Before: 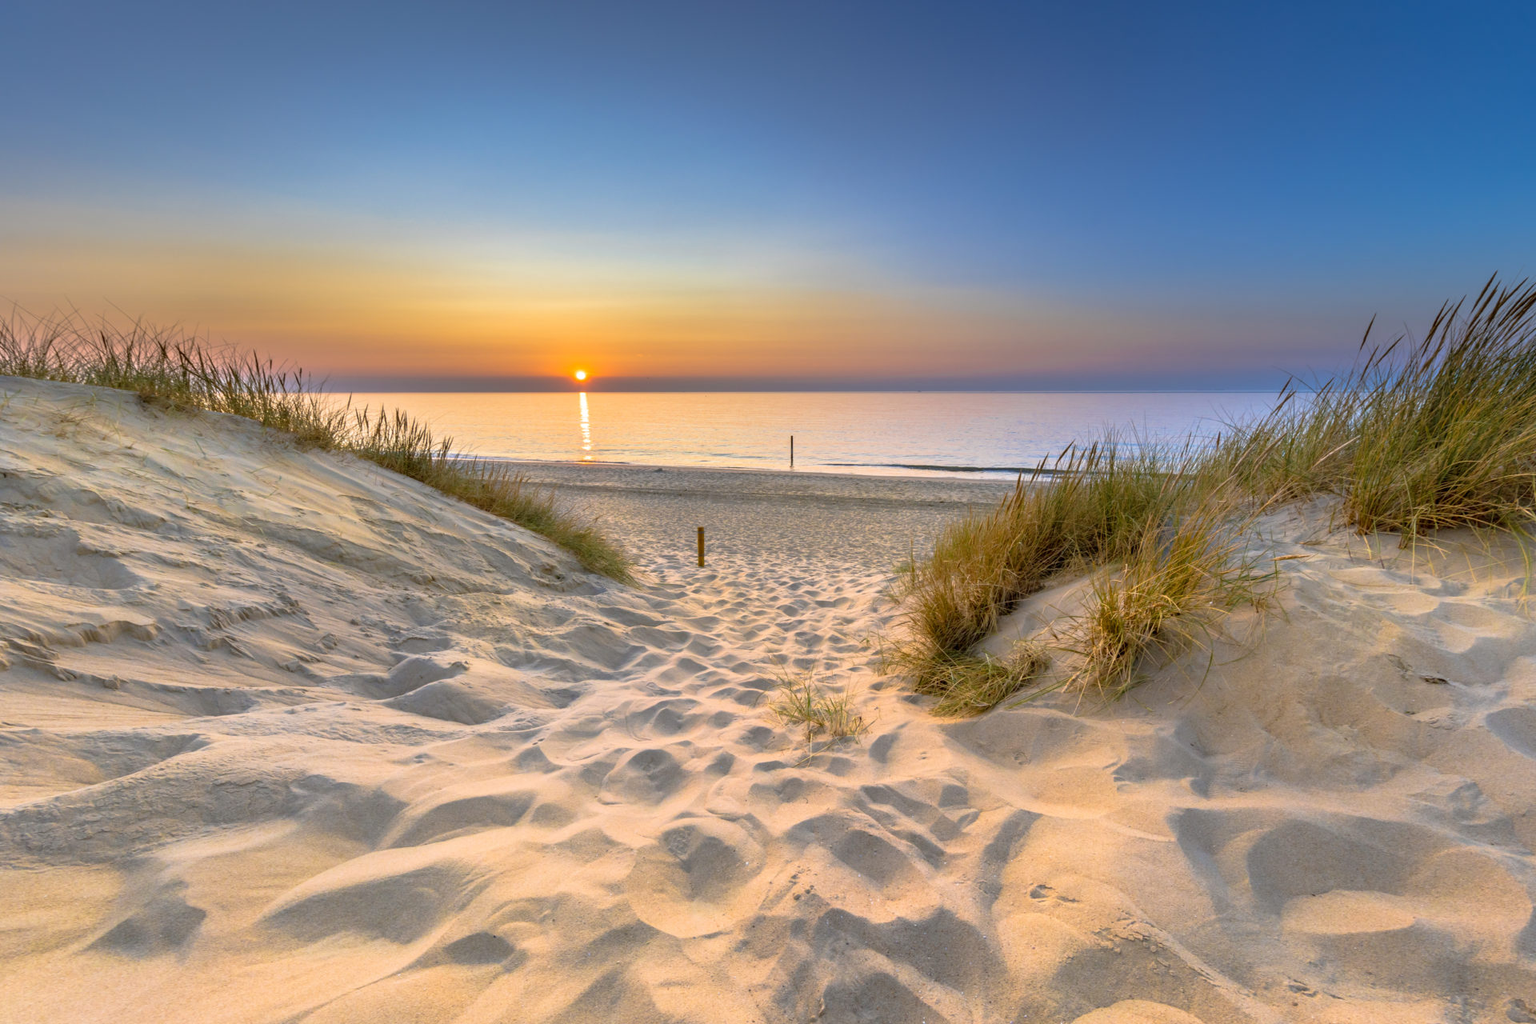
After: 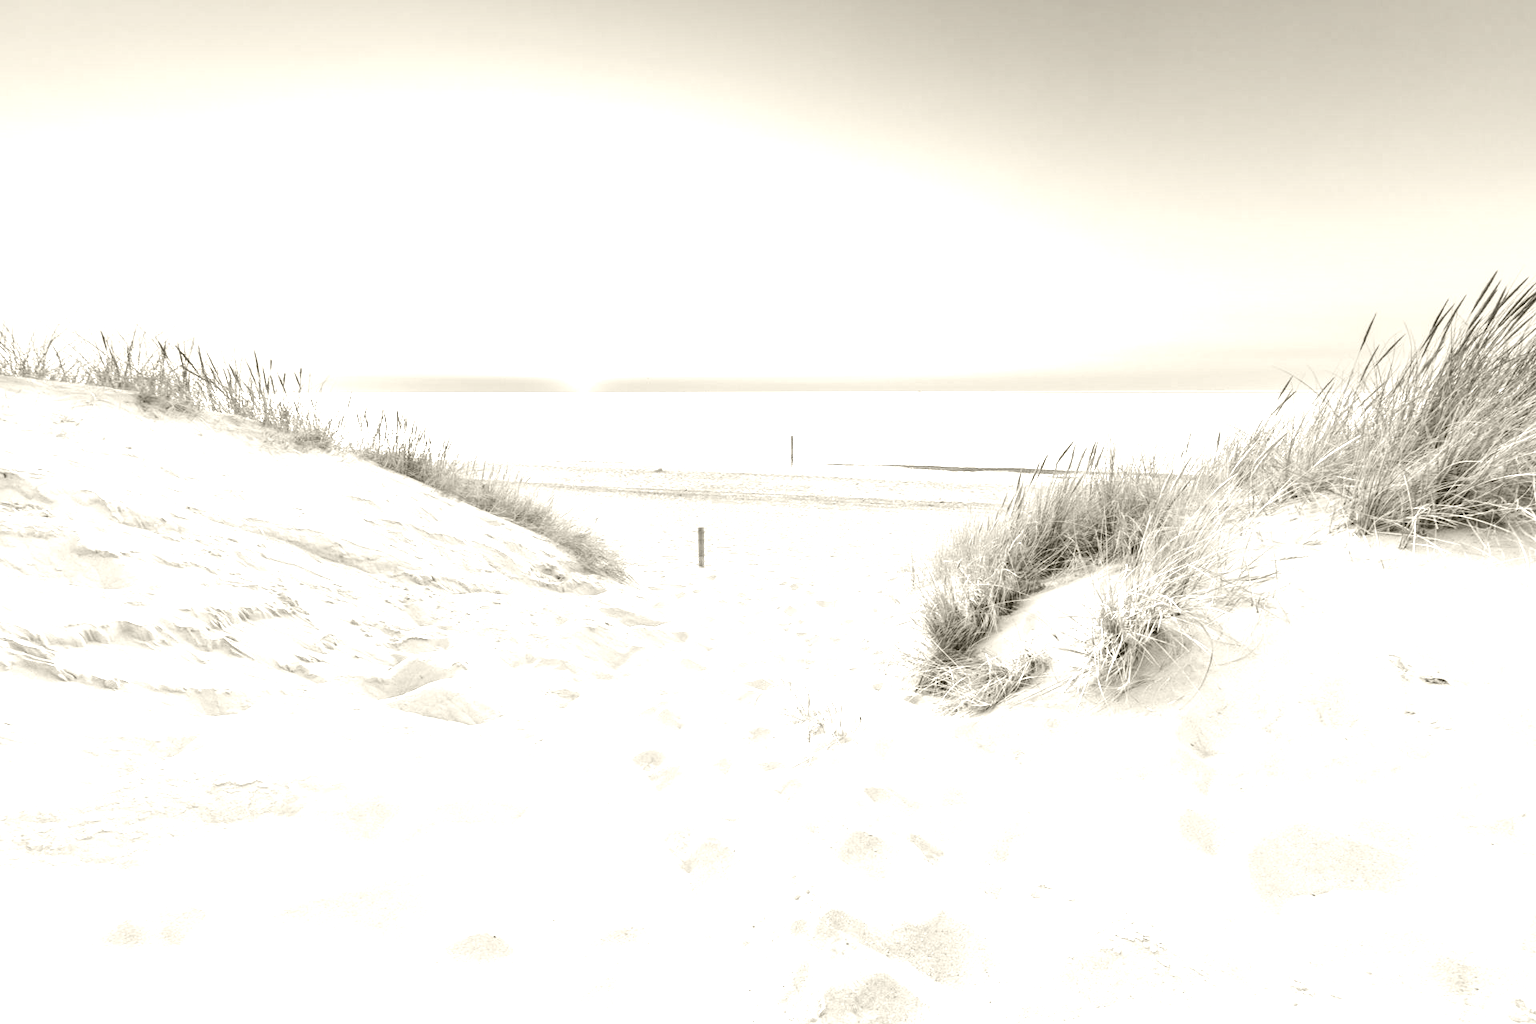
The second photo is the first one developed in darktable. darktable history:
exposure: black level correction 0, exposure 4 EV, compensate exposure bias true, compensate highlight preservation false
colorize: hue 41.44°, saturation 22%, source mix 60%, lightness 10.61%
